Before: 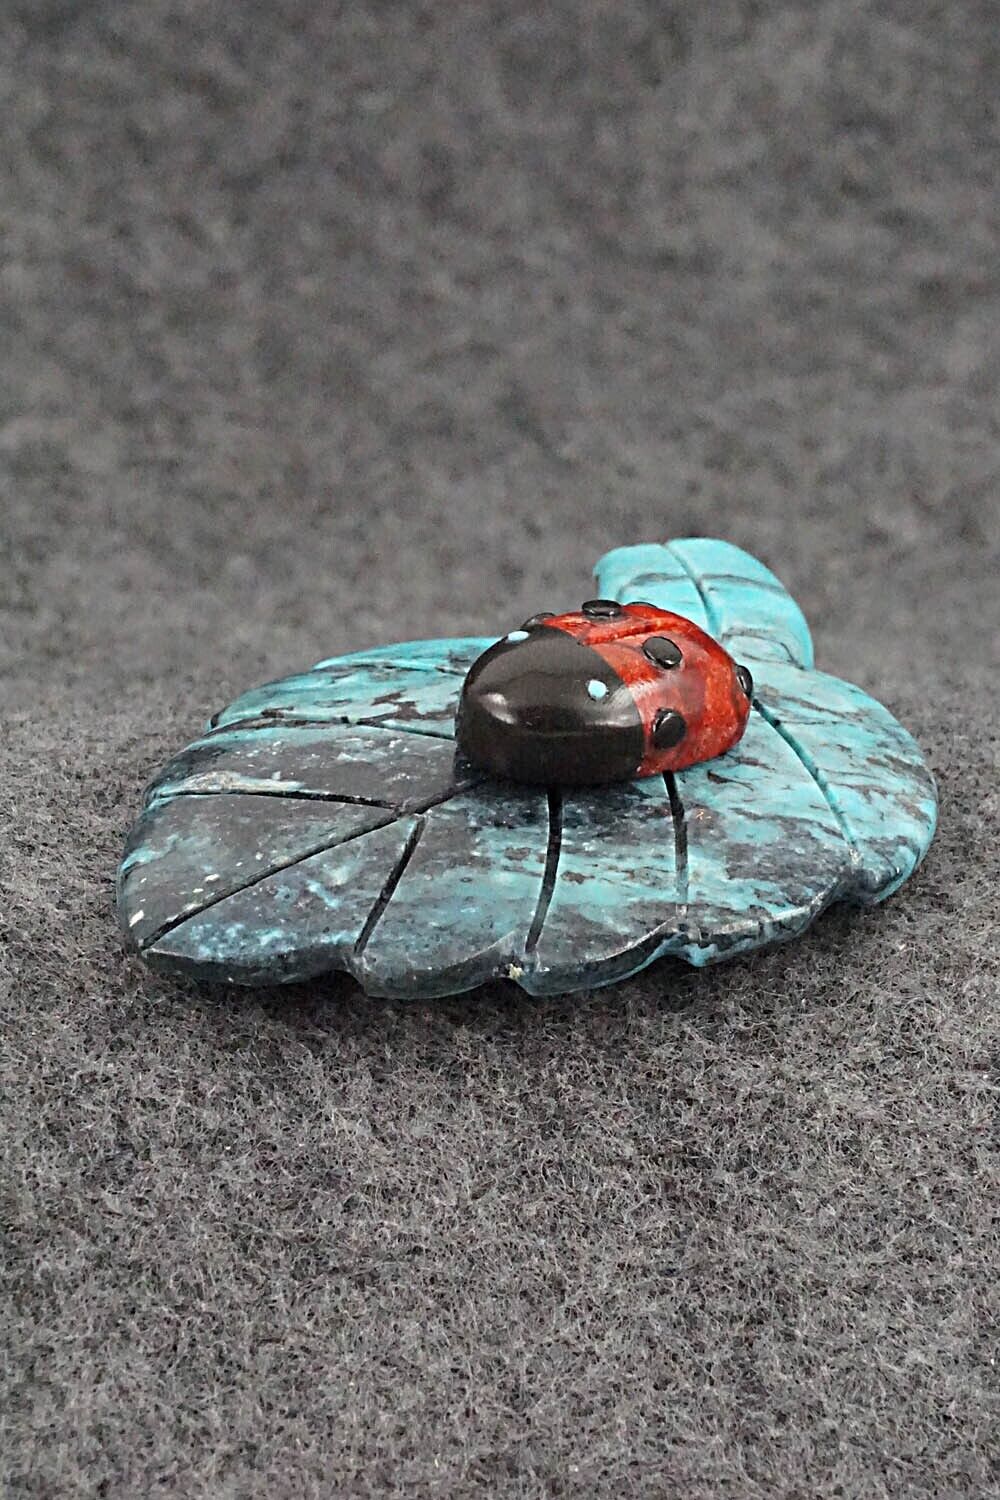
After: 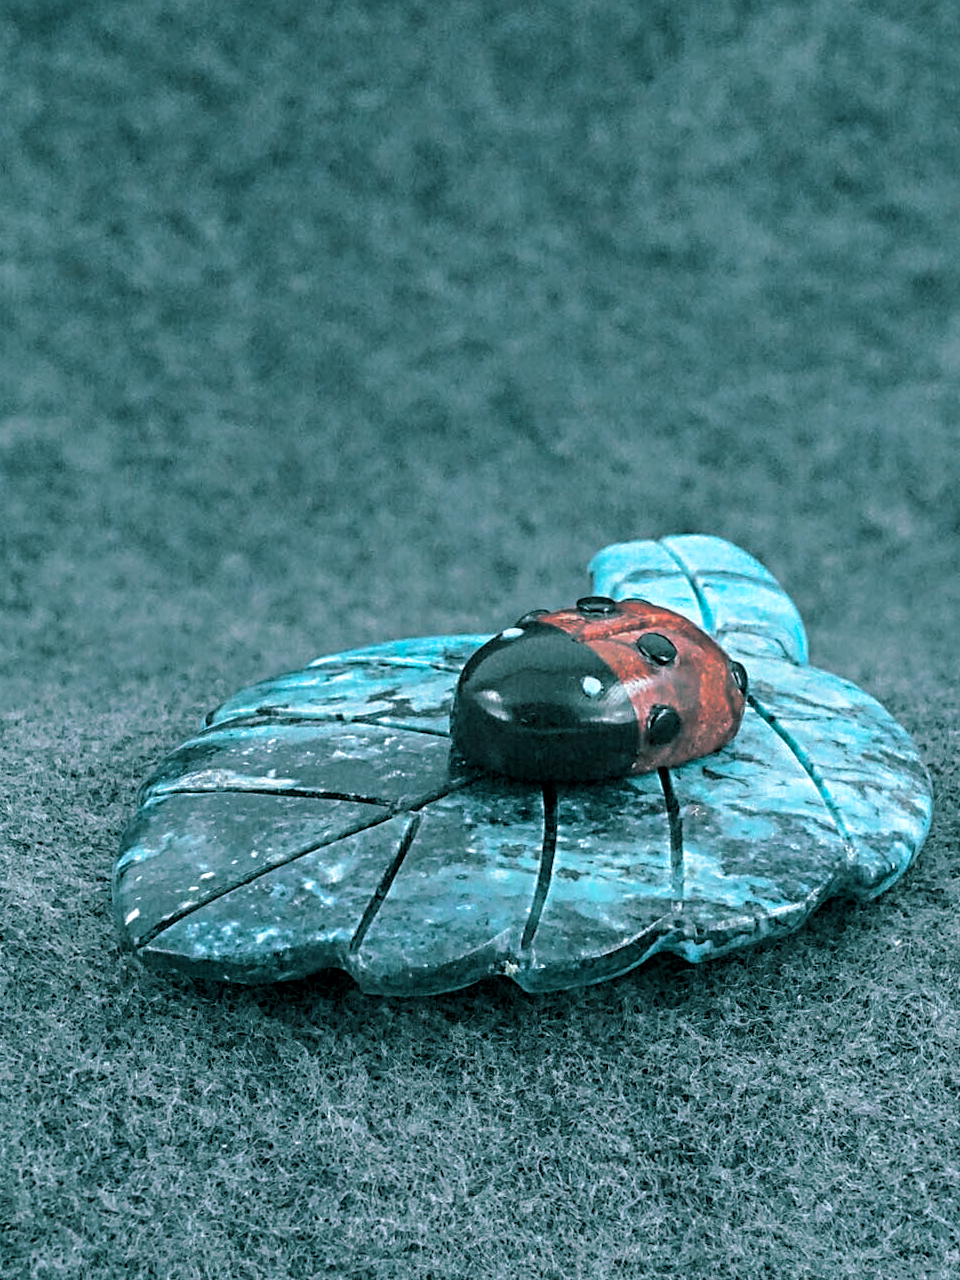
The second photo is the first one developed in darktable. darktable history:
local contrast: on, module defaults
crop and rotate: angle 0.2°, left 0.275%, right 3.127%, bottom 14.18%
color correction: highlights a* -10.69, highlights b* -19.19
split-toning: shadows › hue 186.43°, highlights › hue 49.29°, compress 30.29%
